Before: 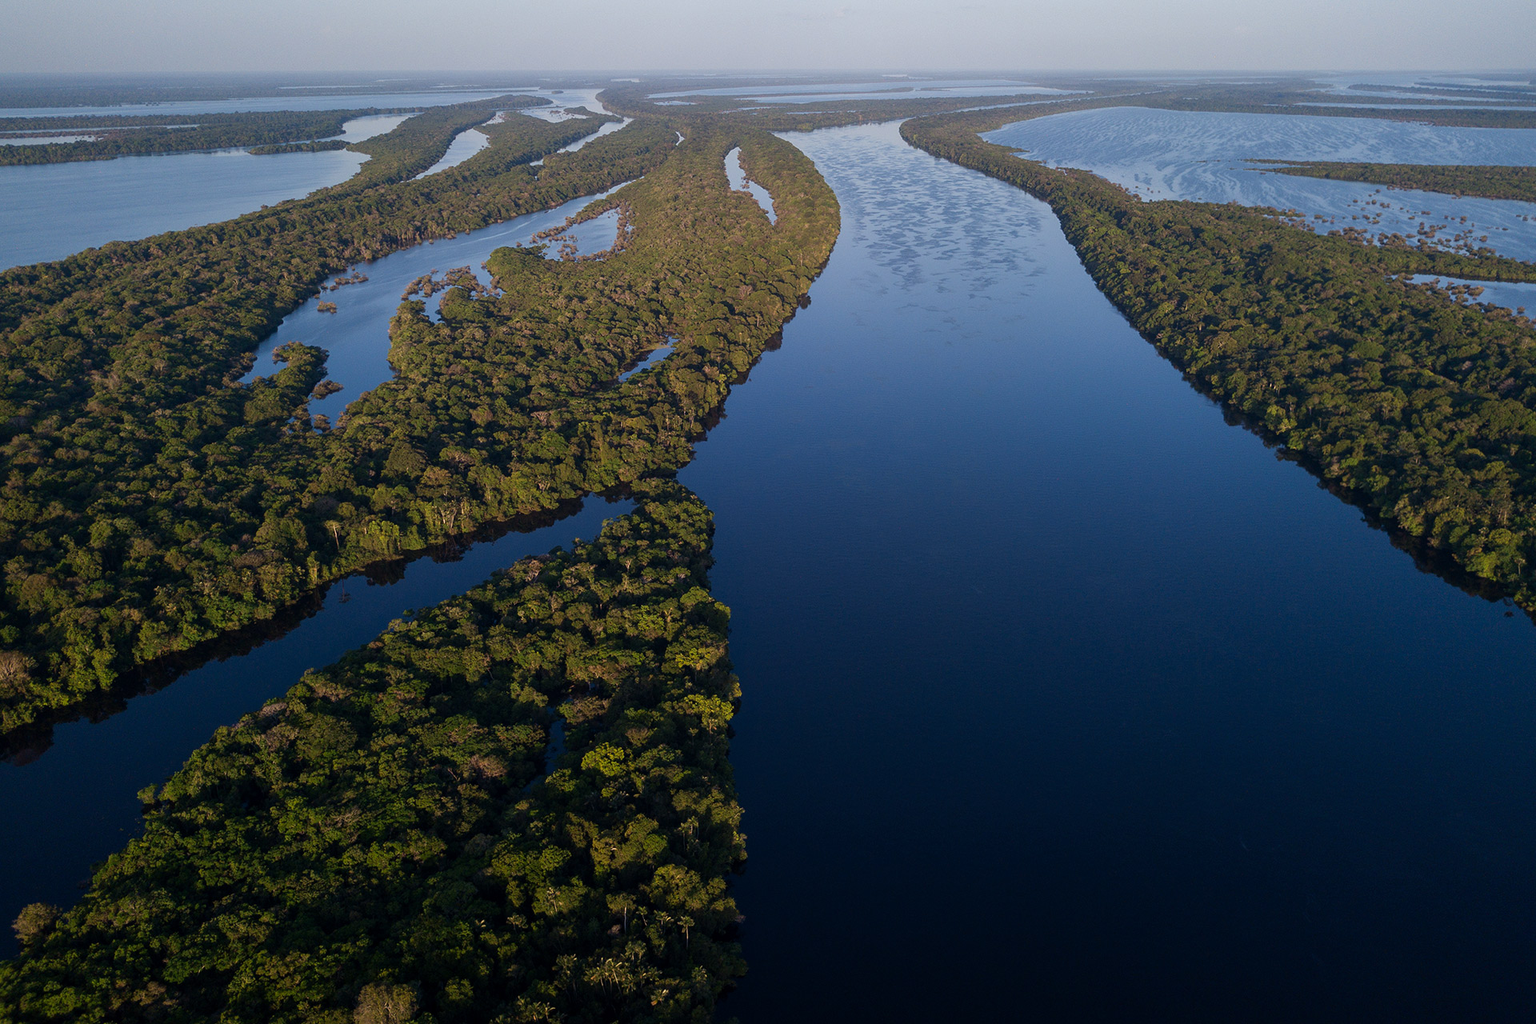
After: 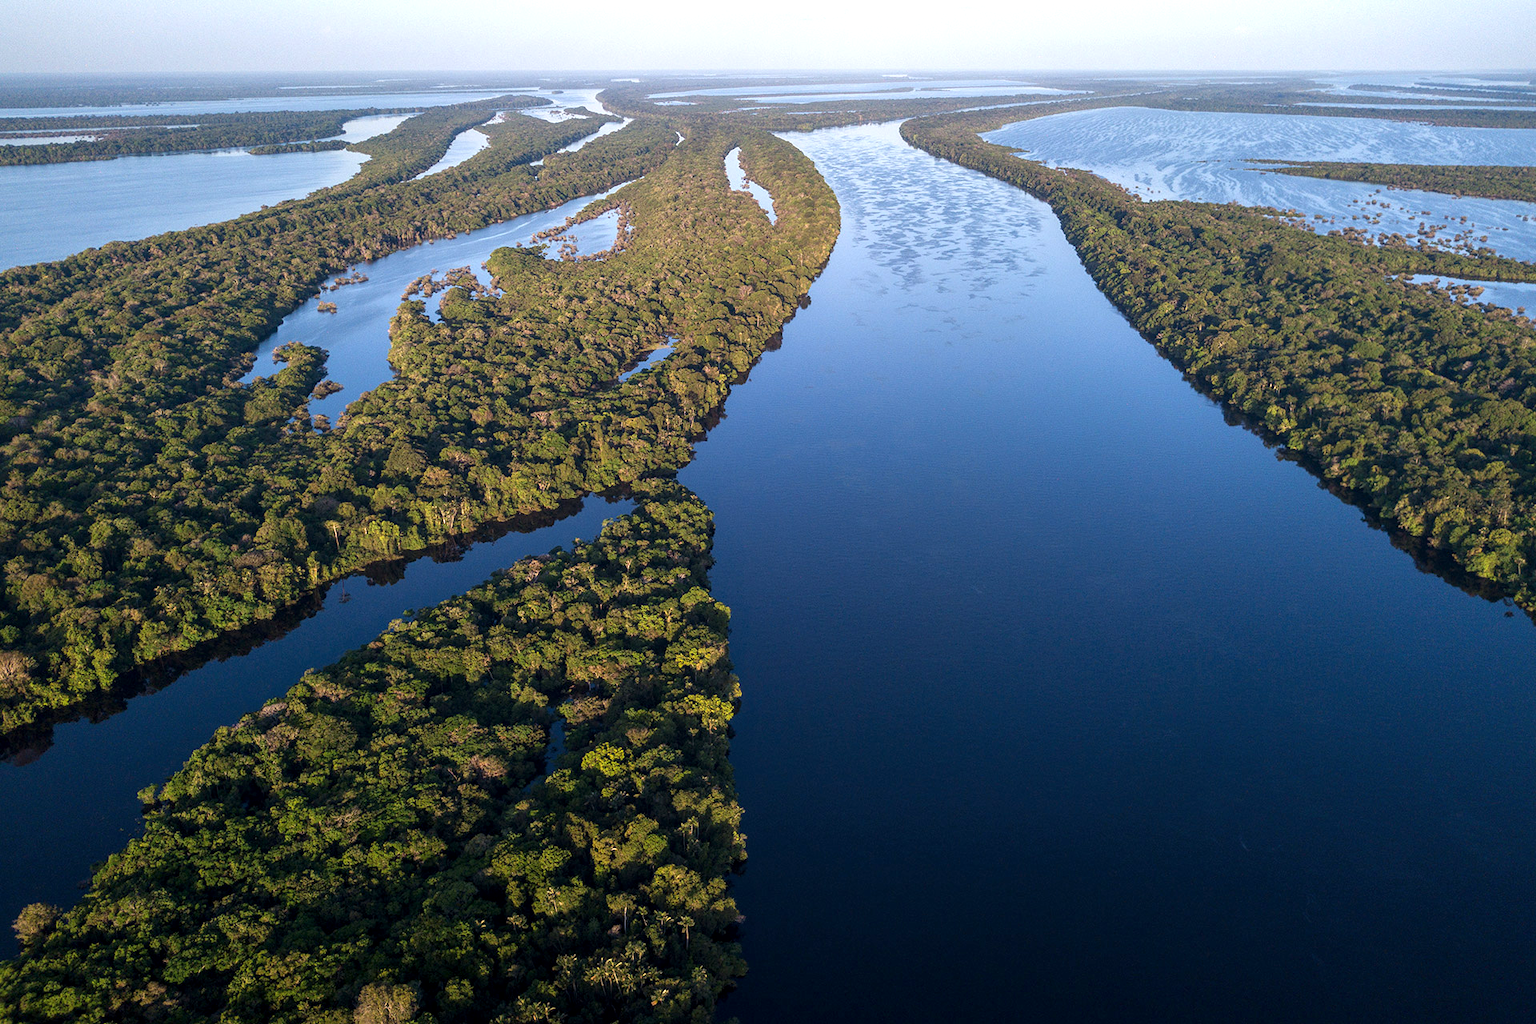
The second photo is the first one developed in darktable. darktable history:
exposure: black level correction 0, exposure 0.95 EV, compensate exposure bias true, compensate highlight preservation false
local contrast: on, module defaults
